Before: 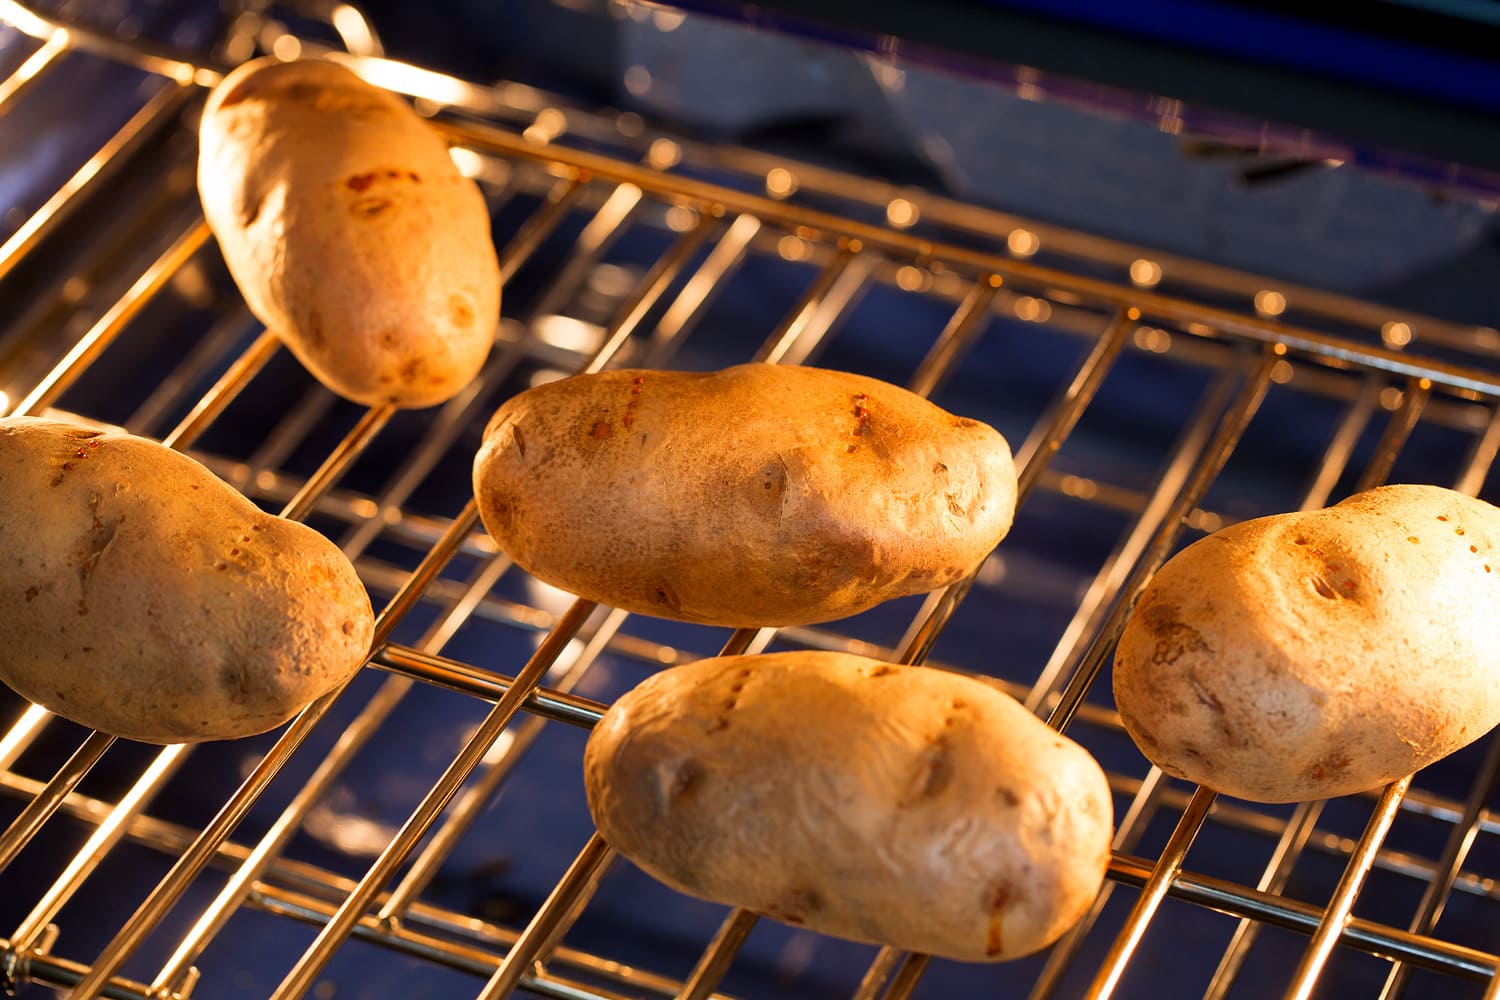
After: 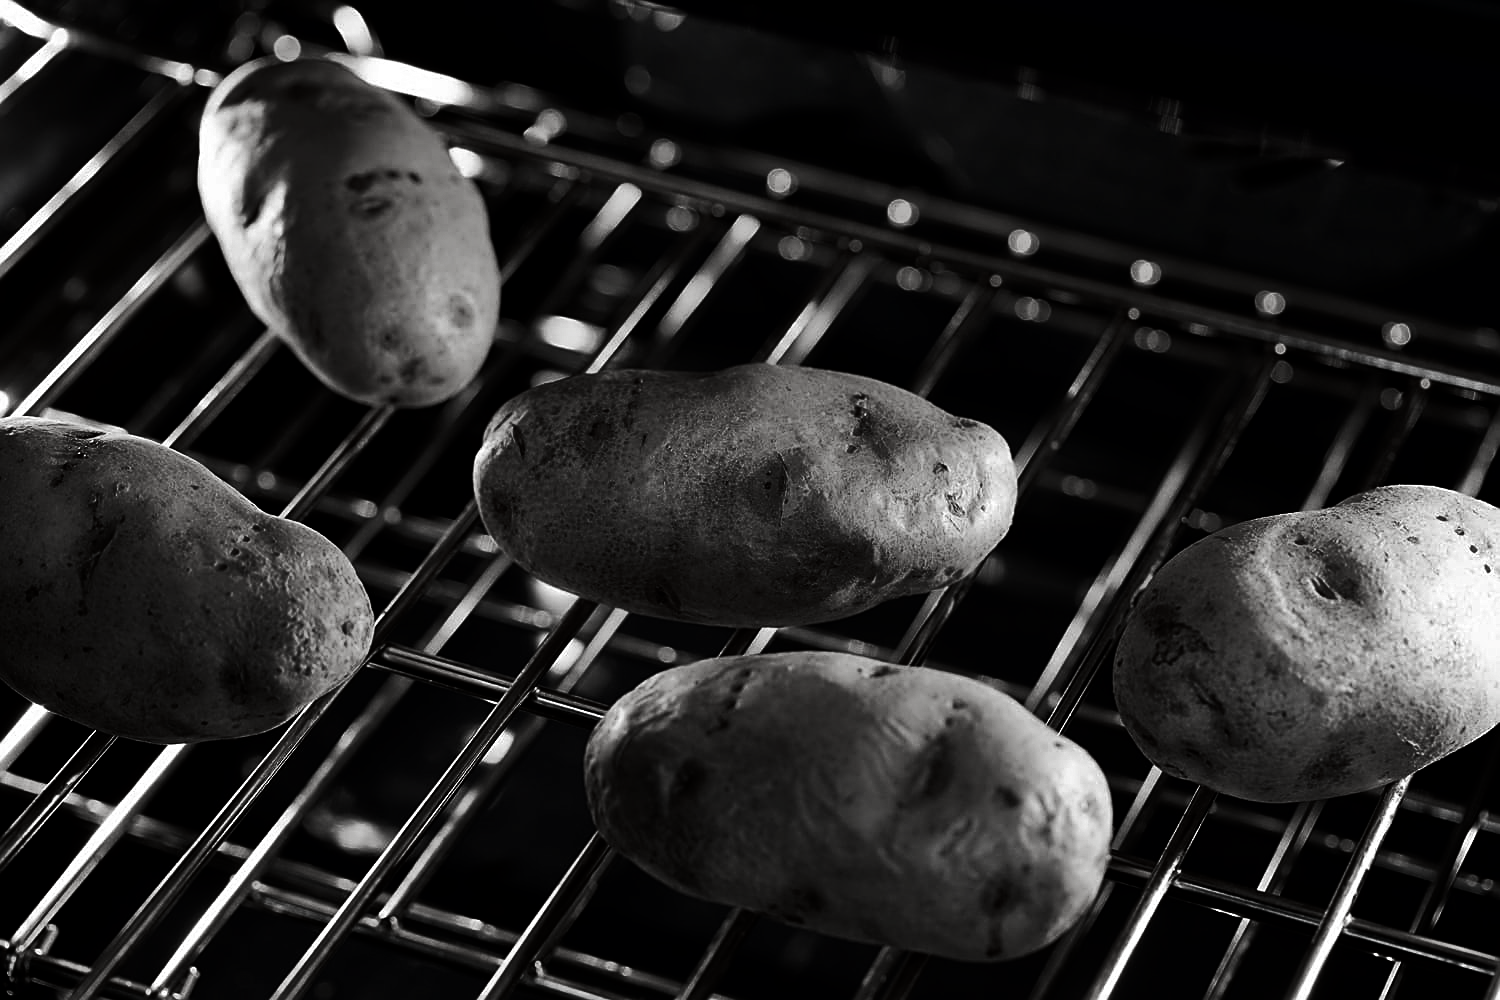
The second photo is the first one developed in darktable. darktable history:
sharpen: radius 1.982
contrast brightness saturation: contrast 0.019, brightness -0.991, saturation -0.984
shadows and highlights: shadows 36.57, highlights -27.3, soften with gaussian
color zones: curves: ch0 [(0.25, 0.5) (0.636, 0.25) (0.75, 0.5)], mix 101.74%
